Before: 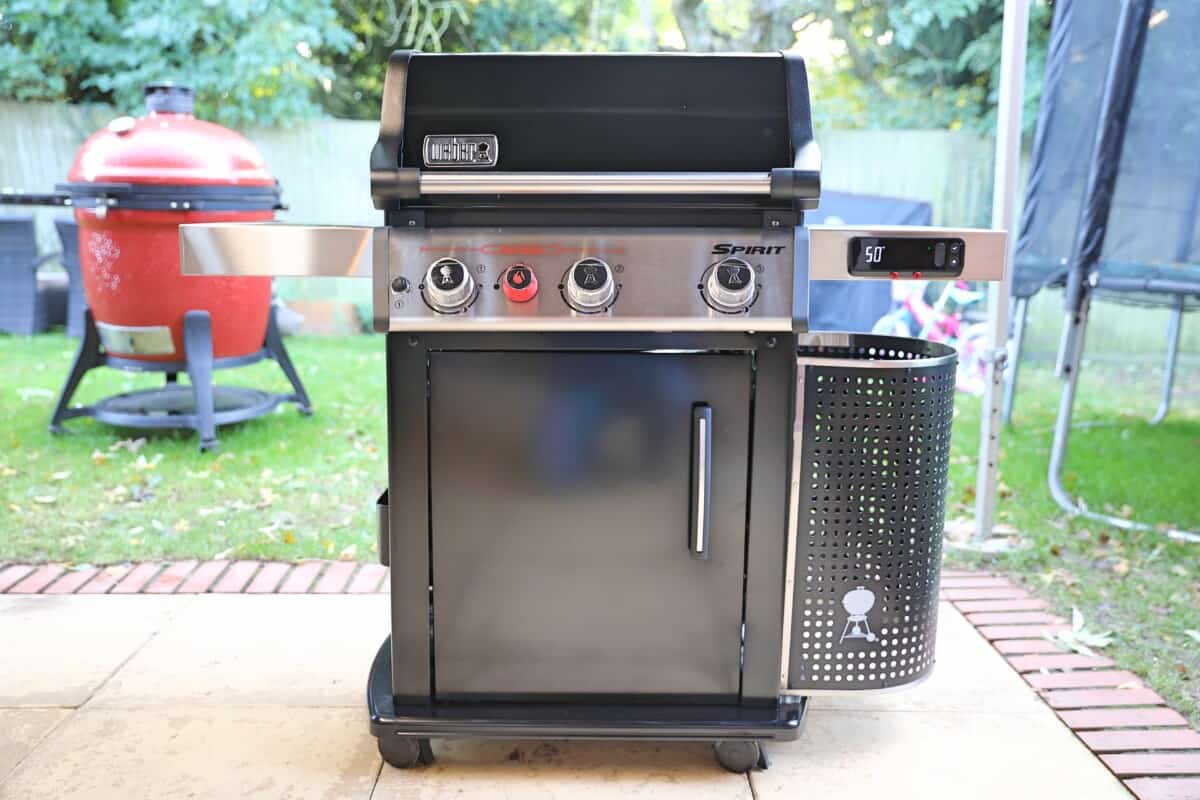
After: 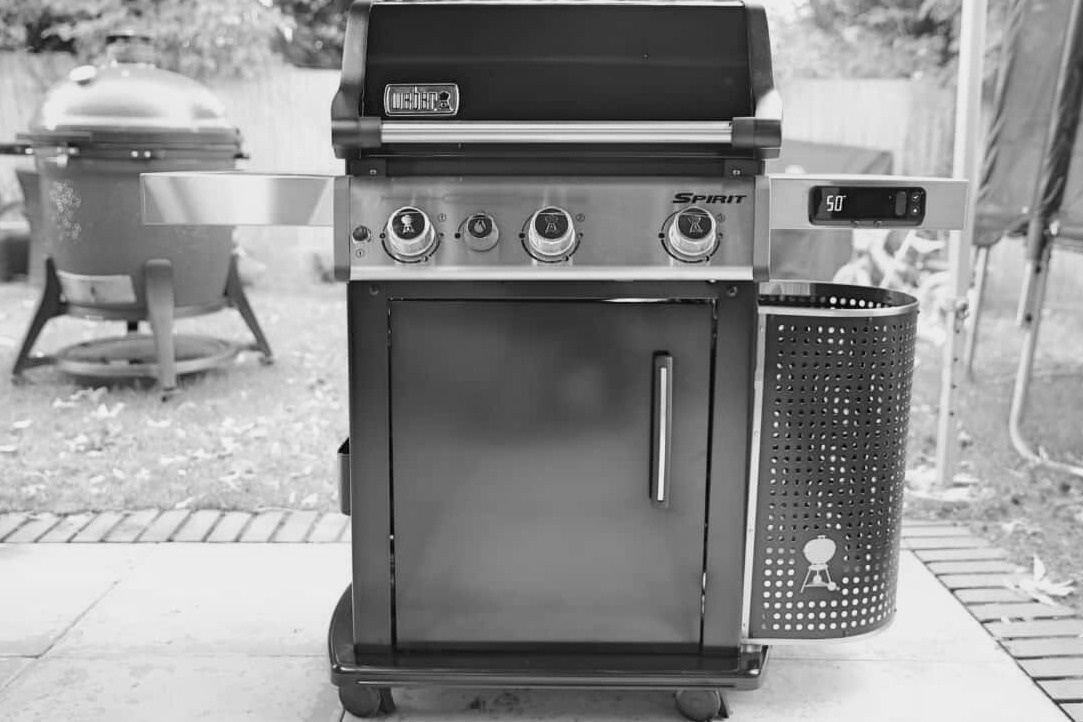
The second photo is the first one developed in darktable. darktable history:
monochrome: a -92.57, b 58.91
crop: left 3.305%, top 6.436%, right 6.389%, bottom 3.258%
